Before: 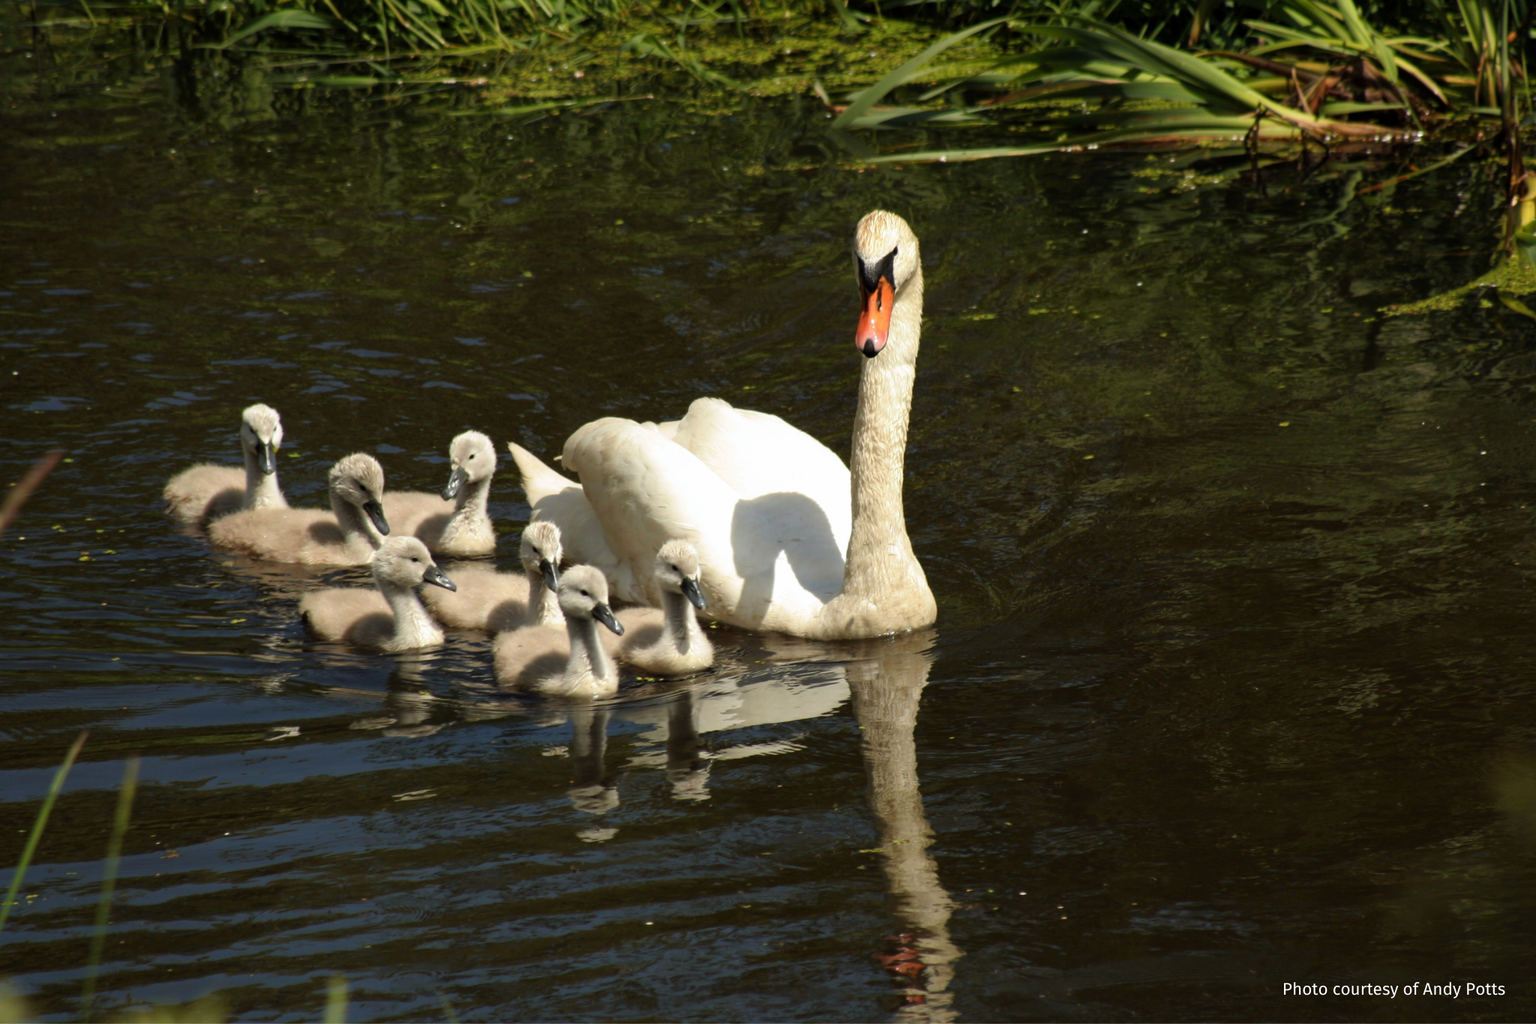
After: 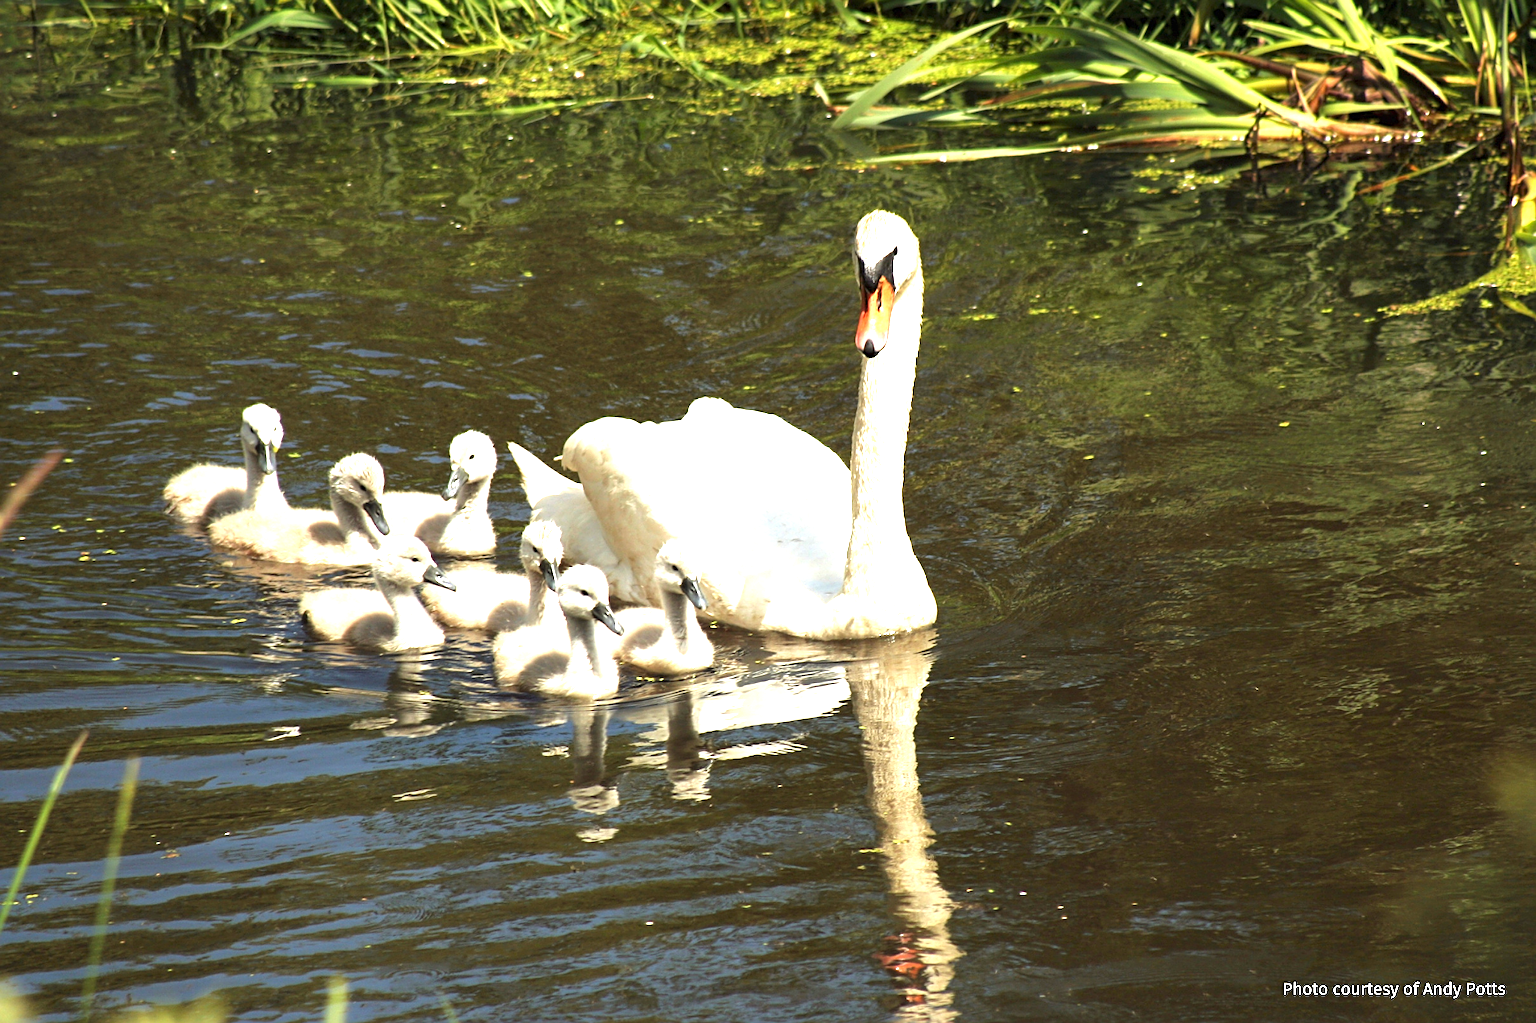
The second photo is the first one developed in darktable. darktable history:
sharpen: on, module defaults
exposure: black level correction 0, exposure 2 EV, compensate highlight preservation false
